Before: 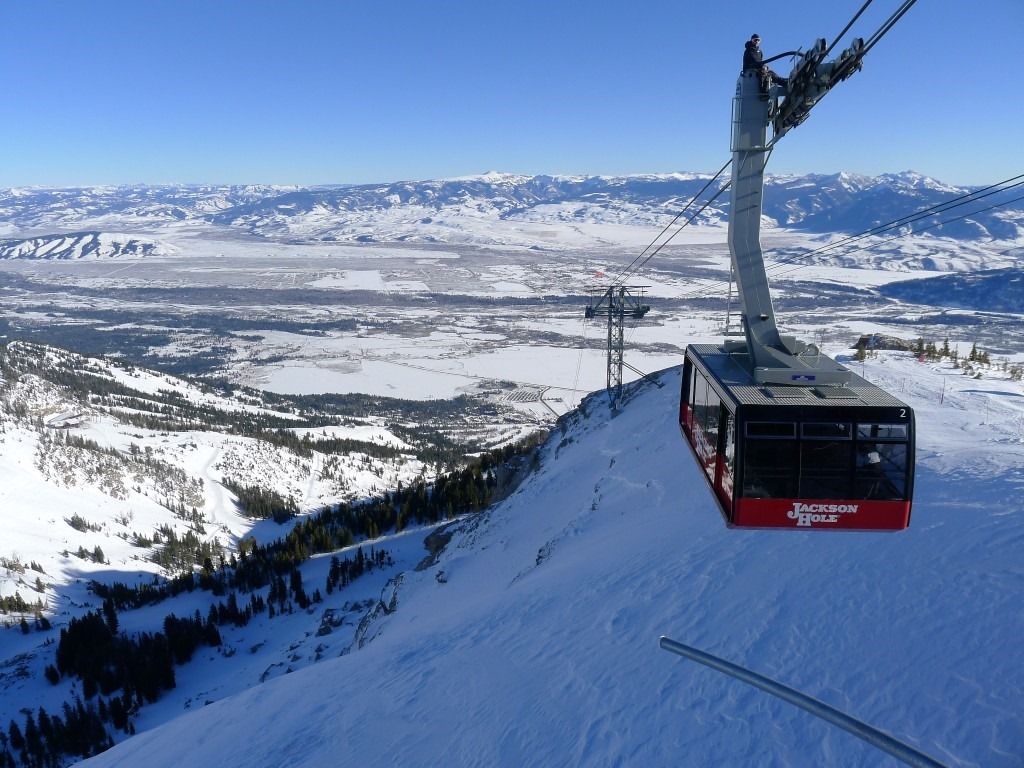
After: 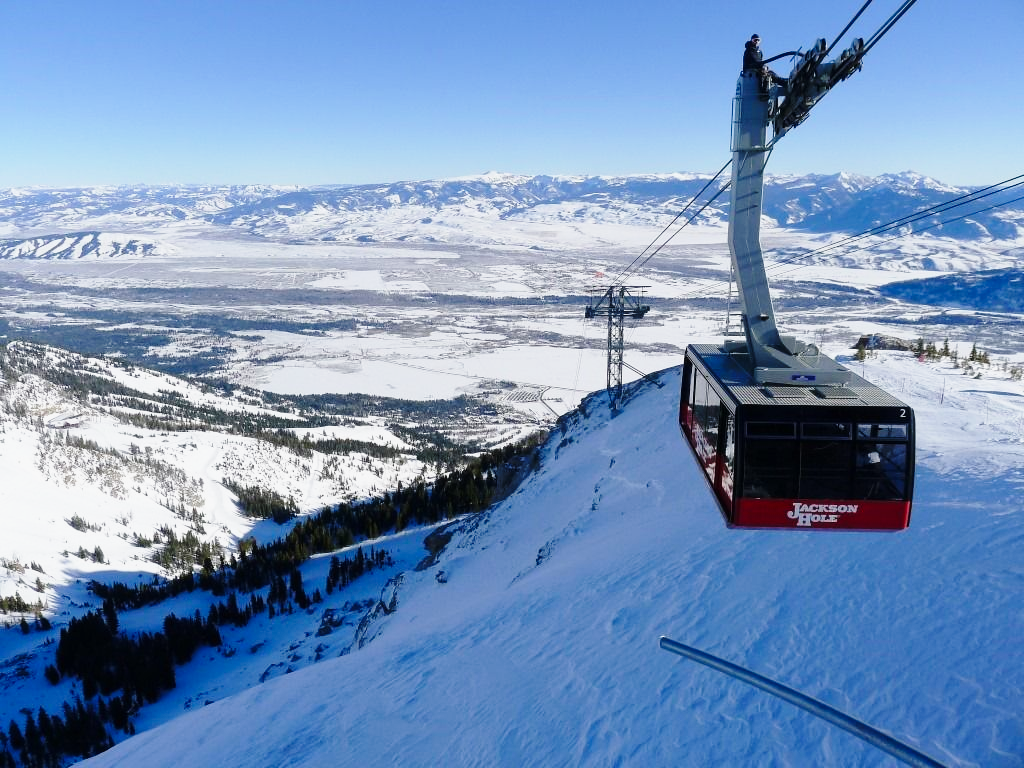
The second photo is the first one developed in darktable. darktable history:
exposure: exposure -0.36 EV, compensate highlight preservation false
base curve: curves: ch0 [(0, 0) (0.028, 0.03) (0.121, 0.232) (0.46, 0.748) (0.859, 0.968) (1, 1)], preserve colors none
